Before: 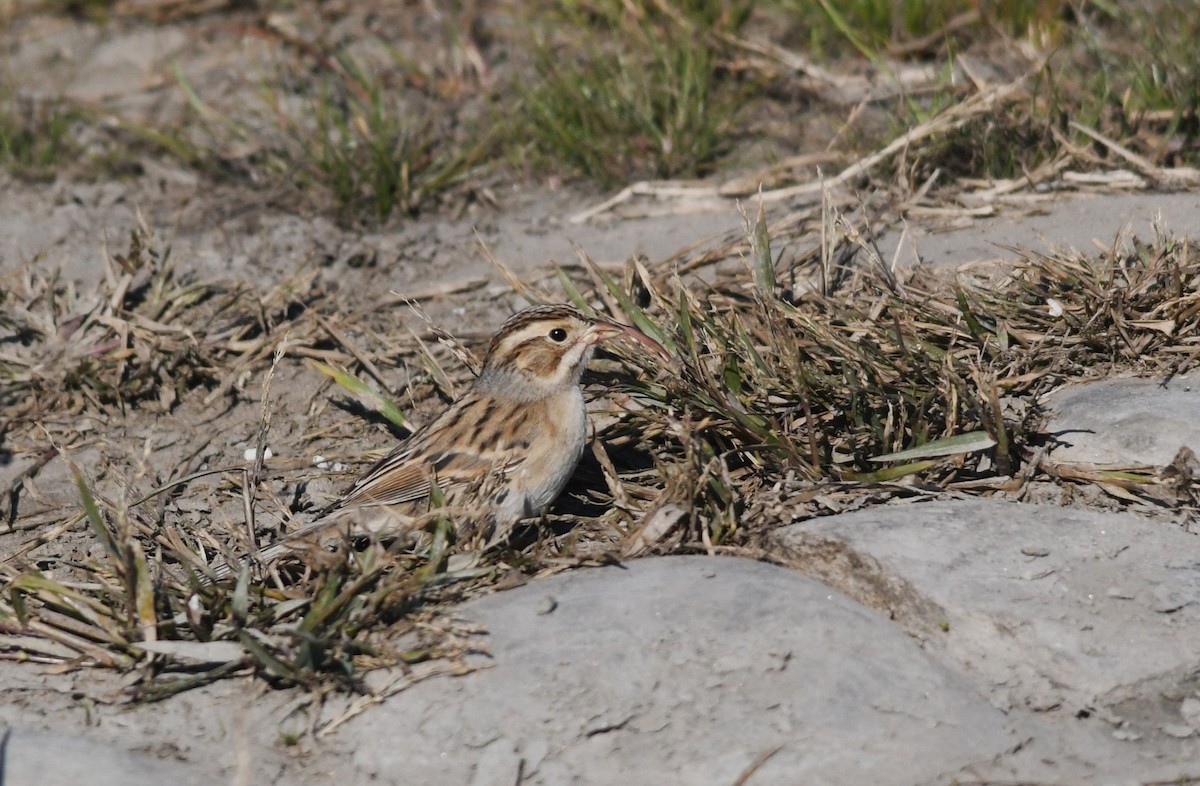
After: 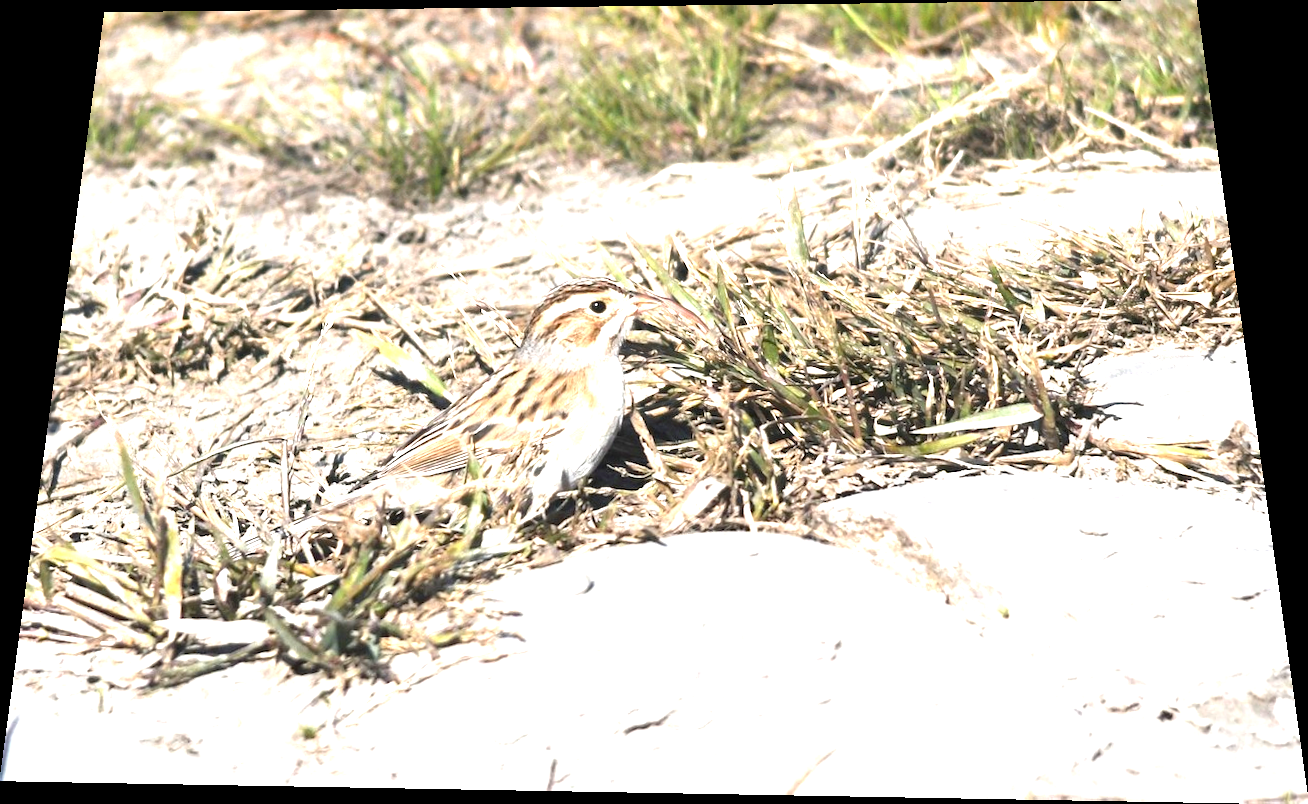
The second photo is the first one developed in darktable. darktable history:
rotate and perspective: rotation 0.128°, lens shift (vertical) -0.181, lens shift (horizontal) -0.044, shear 0.001, automatic cropping off
exposure: exposure 2.207 EV, compensate highlight preservation false
